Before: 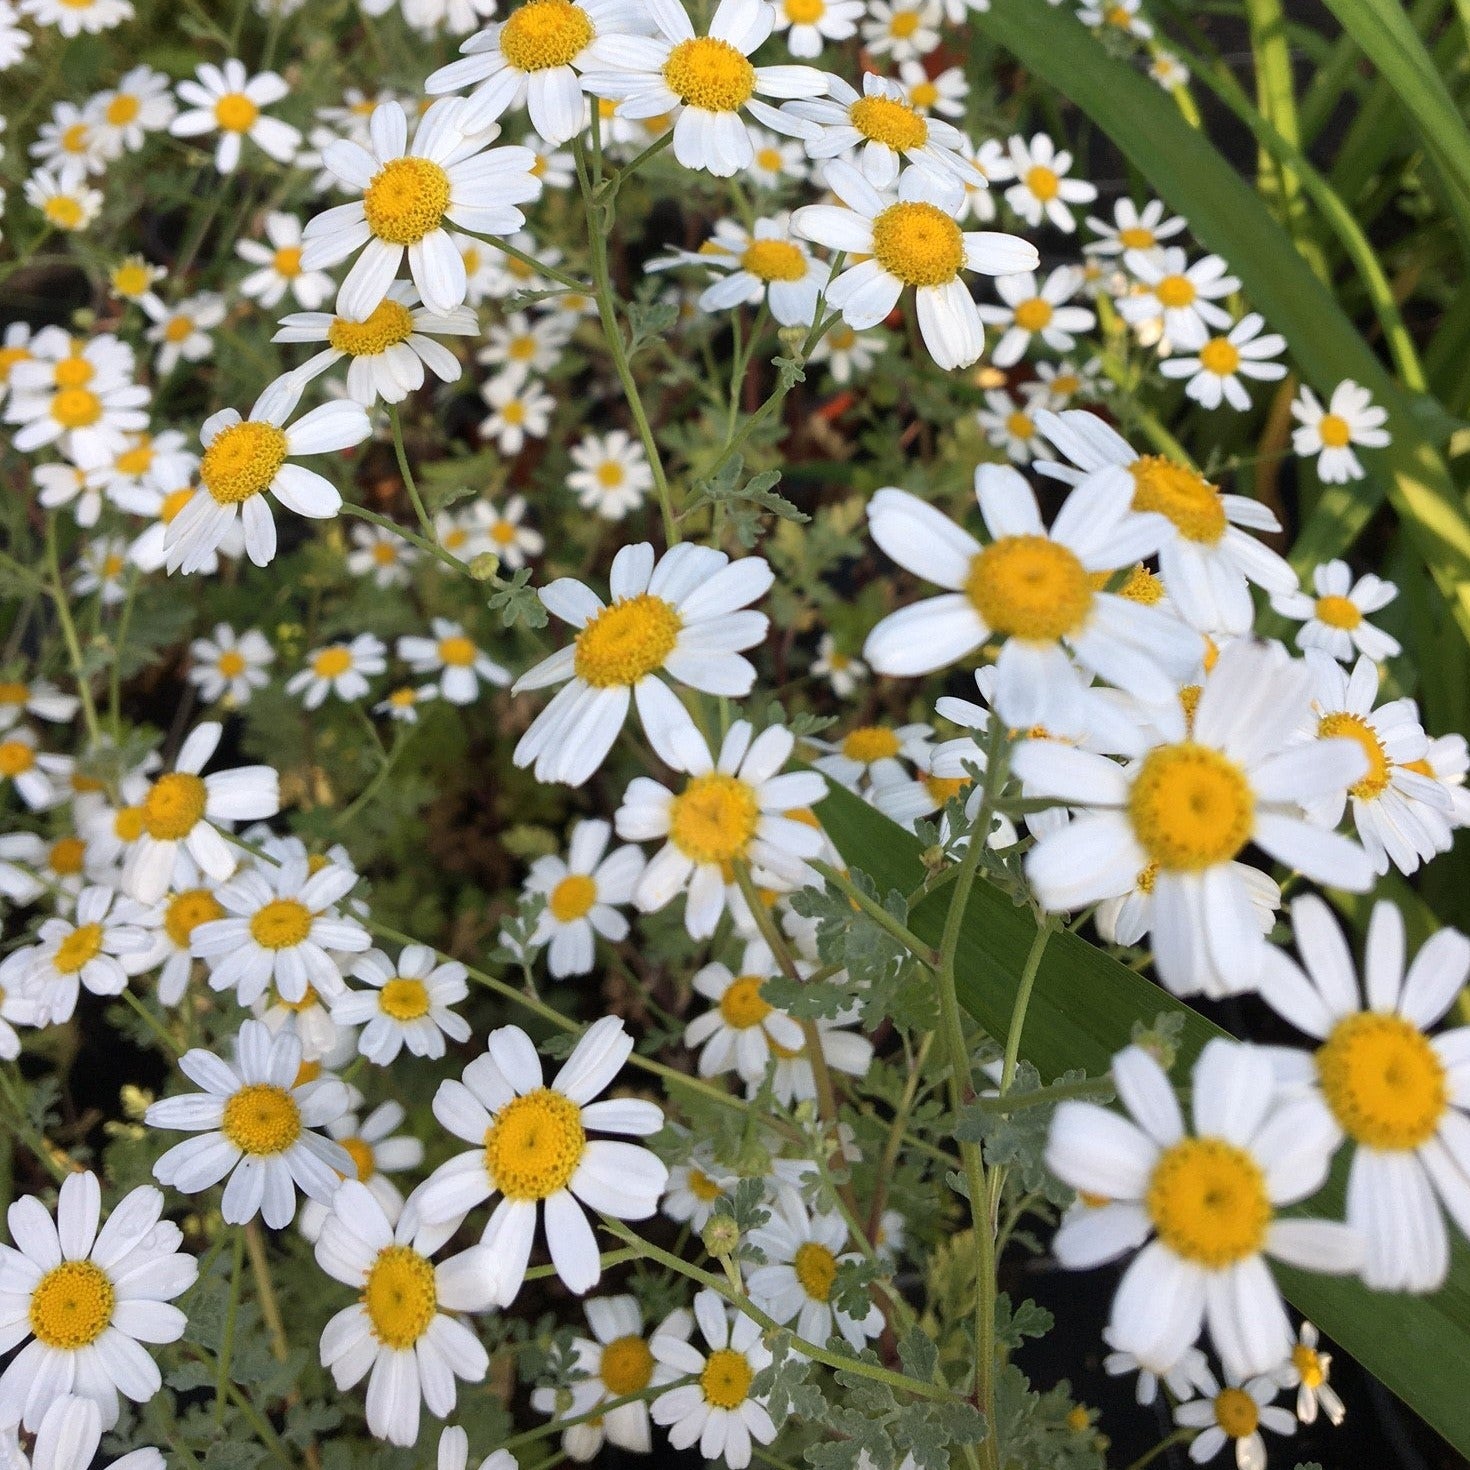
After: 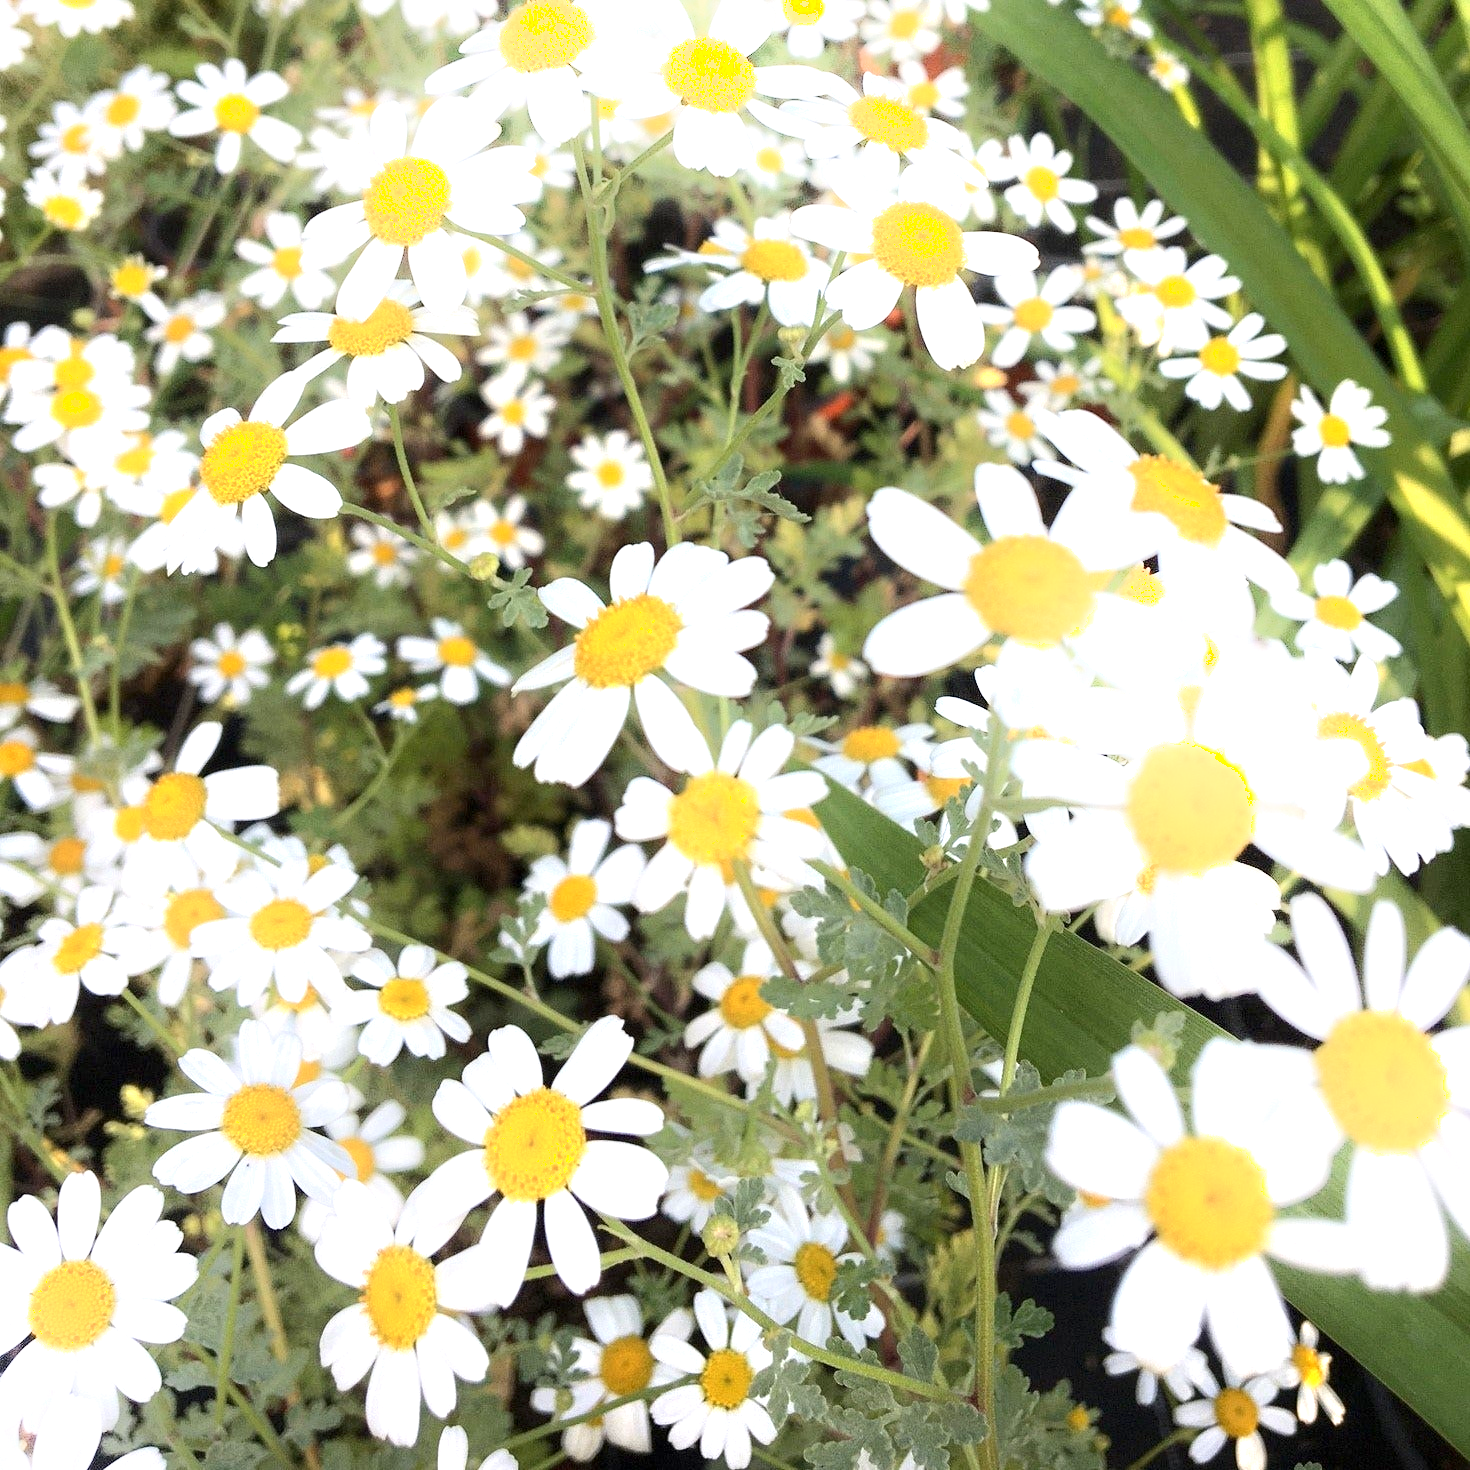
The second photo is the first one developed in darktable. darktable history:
contrast brightness saturation: contrast 0.07
exposure: black level correction 0.001, exposure 0.955 EV, compensate exposure bias true, compensate highlight preservation false
shadows and highlights: shadows -40.15, highlights 62.88, soften with gaussian
